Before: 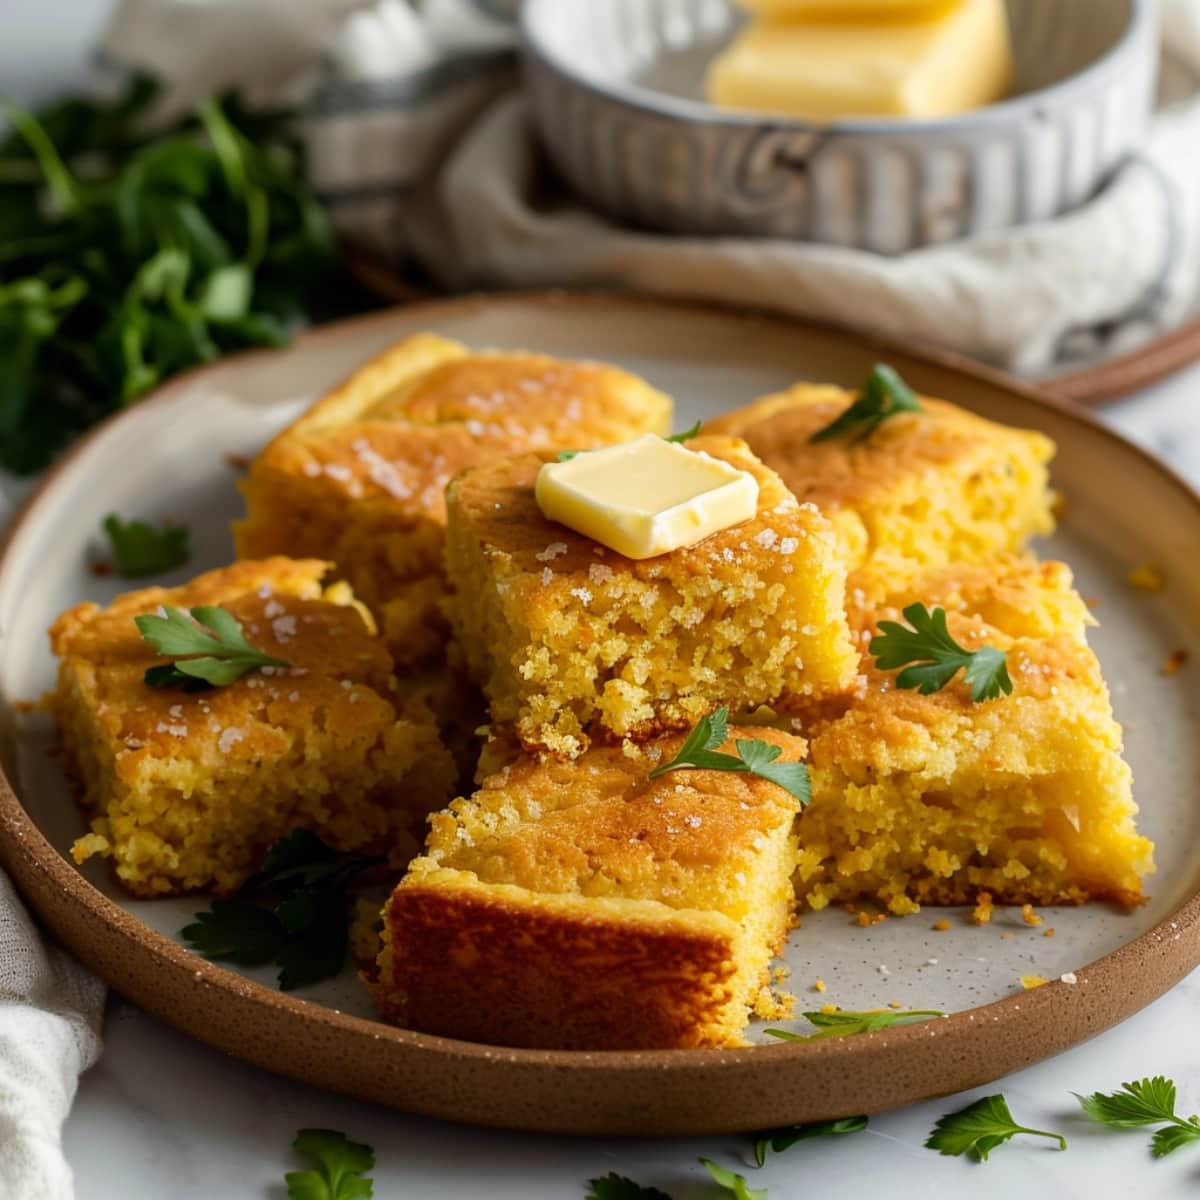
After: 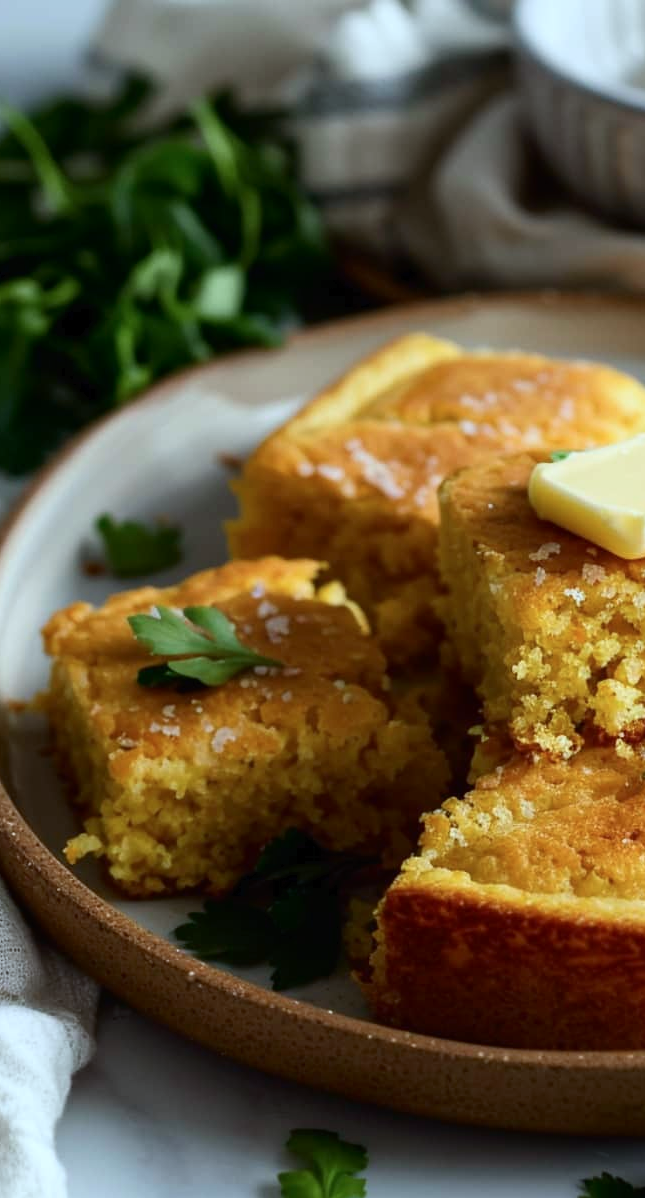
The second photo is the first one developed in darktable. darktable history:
crop: left 0.587%, right 45.588%, bottom 0.086%
tone curve: curves: ch0 [(0, 0) (0.003, 0.01) (0.011, 0.015) (0.025, 0.023) (0.044, 0.037) (0.069, 0.055) (0.1, 0.08) (0.136, 0.114) (0.177, 0.155) (0.224, 0.201) (0.277, 0.254) (0.335, 0.319) (0.399, 0.387) (0.468, 0.459) (0.543, 0.544) (0.623, 0.634) (0.709, 0.731) (0.801, 0.827) (0.898, 0.921) (1, 1)], color space Lab, independent channels, preserve colors none
color calibration: illuminant F (fluorescent), F source F9 (Cool White Deluxe 4150 K) – high CRI, x 0.374, y 0.373, temperature 4158.34 K
